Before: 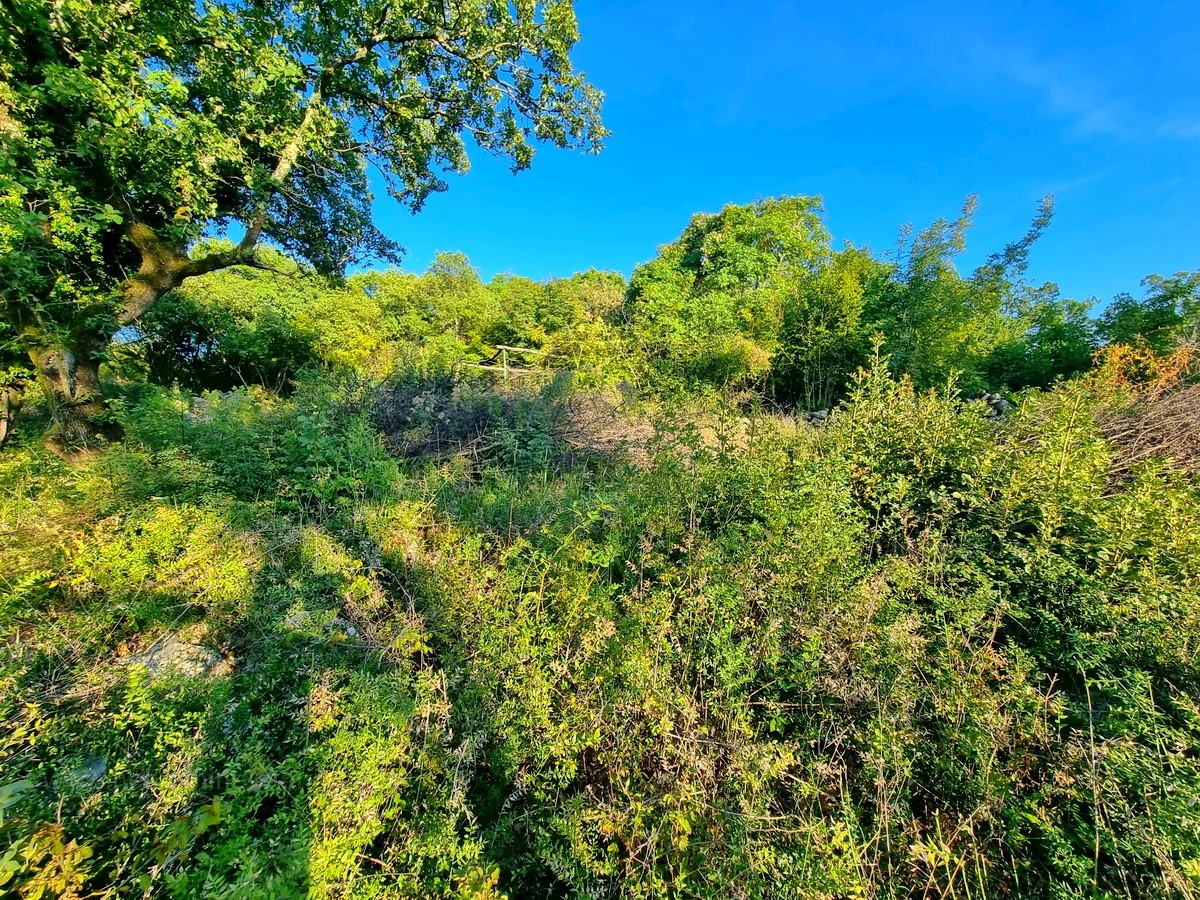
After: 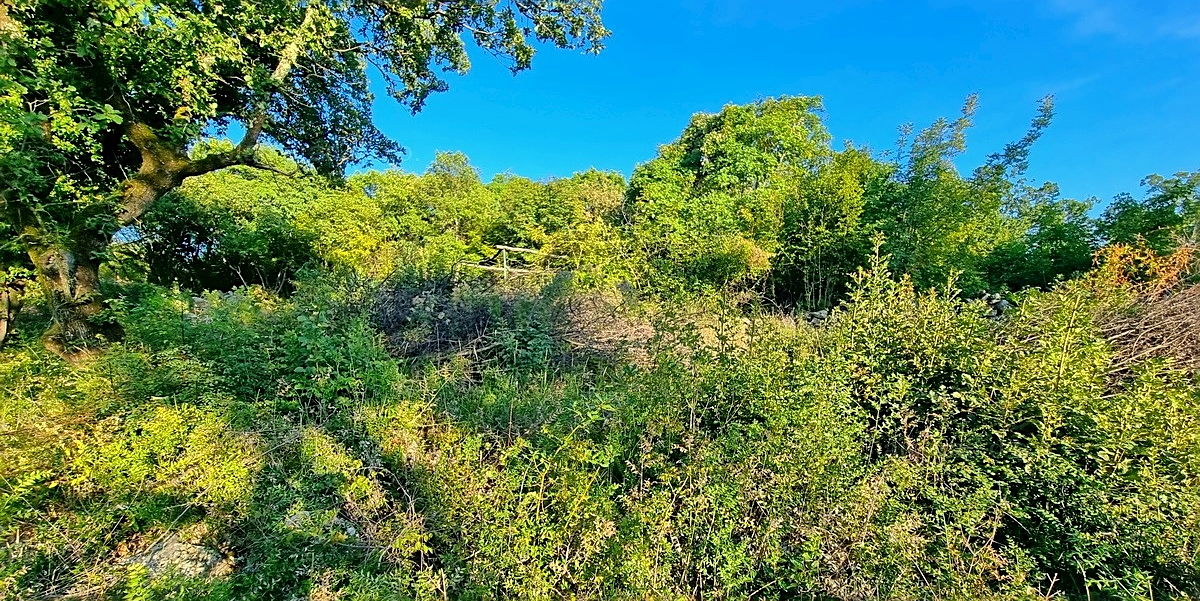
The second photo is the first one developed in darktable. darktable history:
exposure: exposure -0.059 EV, compensate exposure bias true, compensate highlight preservation false
sharpen: on, module defaults
crop: top 11.182%, bottom 21.934%
